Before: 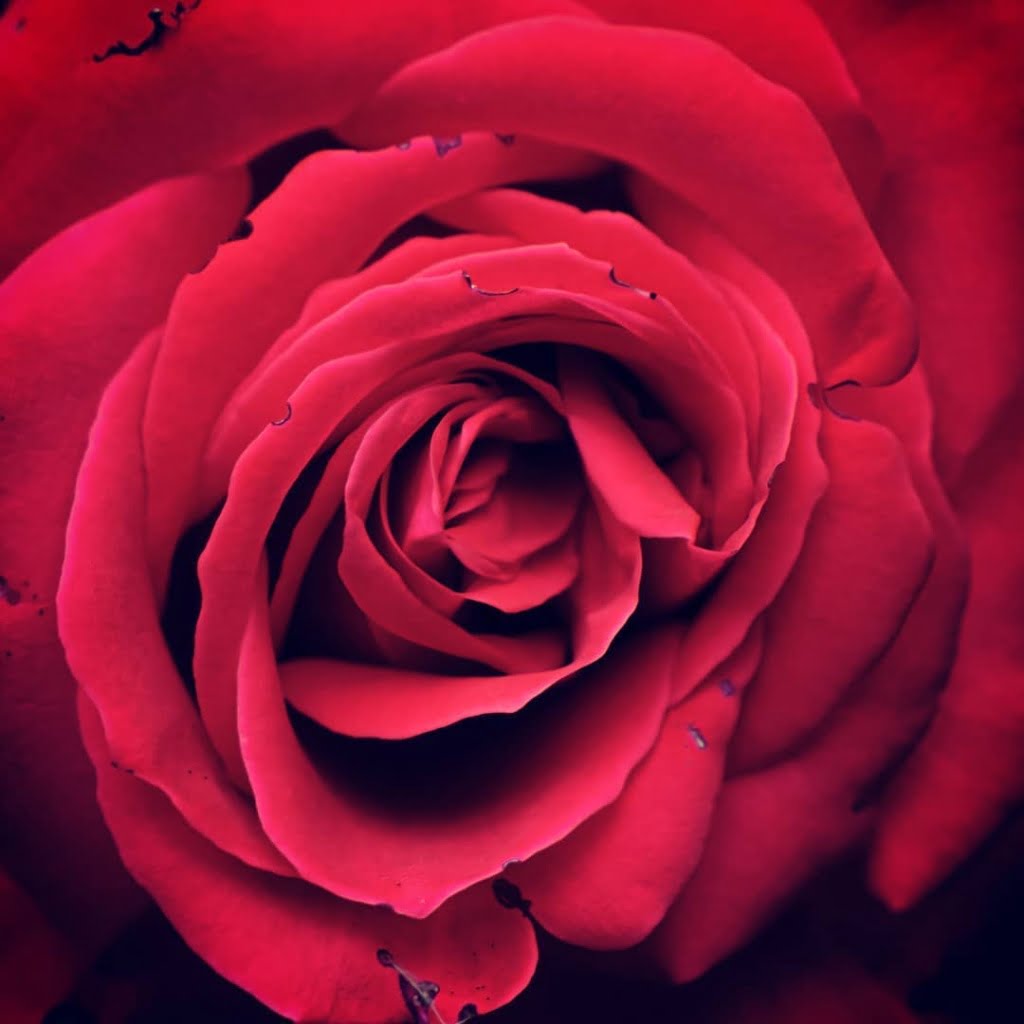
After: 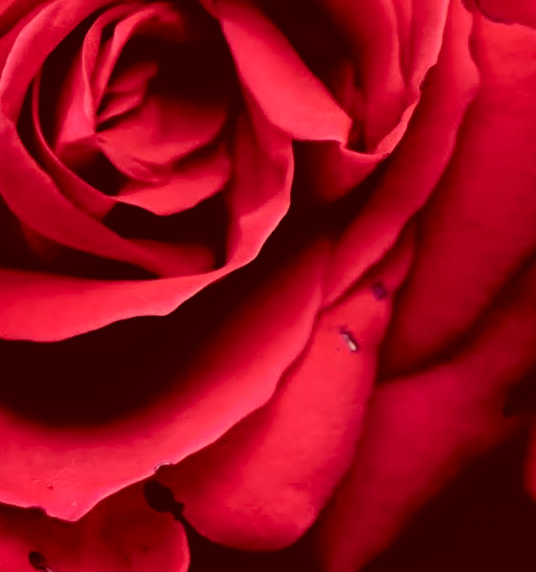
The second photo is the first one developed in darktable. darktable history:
color correction: highlights a* 9.51, highlights b* 8.82, shadows a* 39.49, shadows b* 39.46, saturation 0.805
local contrast: detail 130%
filmic rgb: middle gray luminance 12.6%, black relative exposure -10.16 EV, white relative exposure 3.47 EV, target black luminance 0%, hardness 5.7, latitude 45.05%, contrast 1.231, highlights saturation mix 5.36%, shadows ↔ highlights balance 26.53%, color science v6 (2022)
crop: left 34.017%, top 38.823%, right 13.613%, bottom 5.263%
